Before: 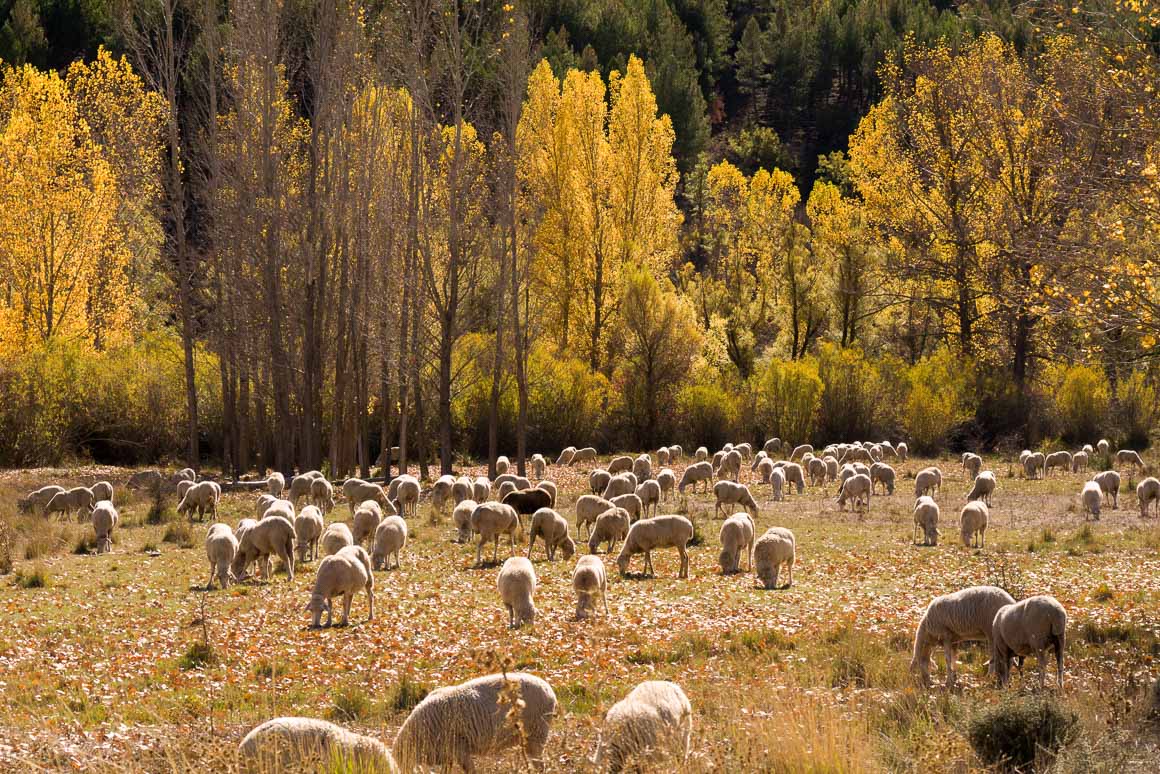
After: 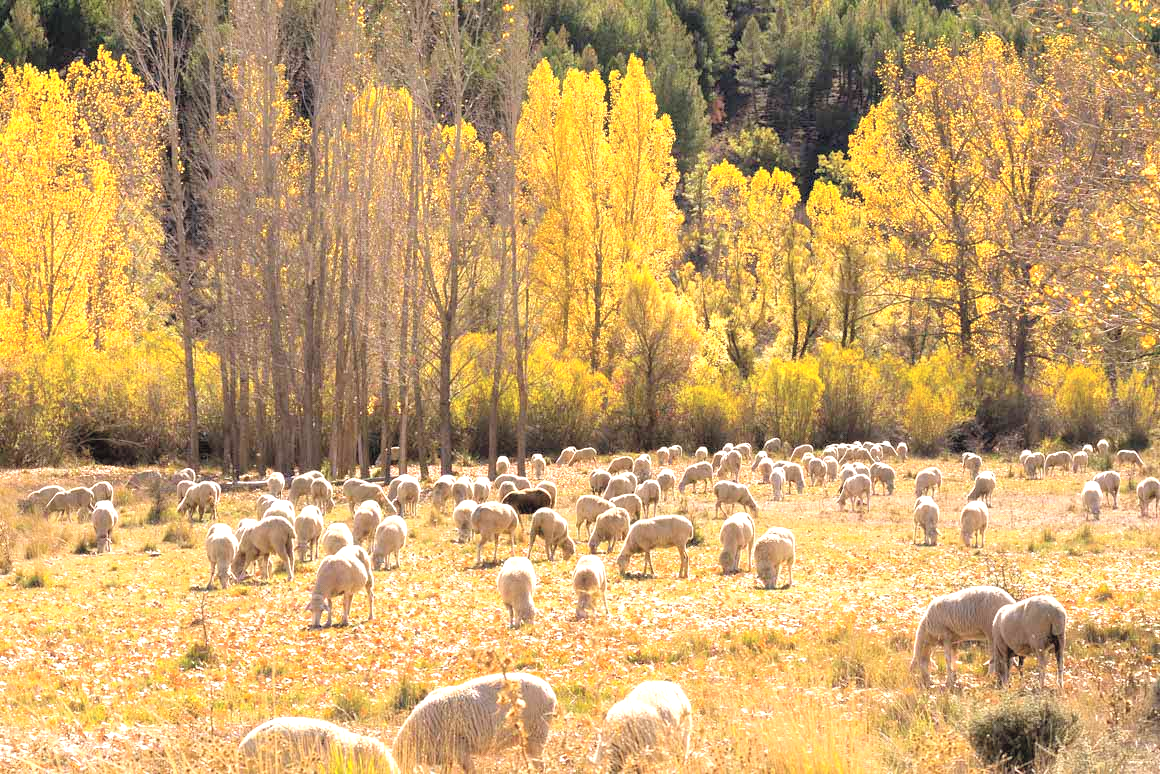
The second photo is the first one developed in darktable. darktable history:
contrast brightness saturation: brightness 0.275
exposure: black level correction 0, exposure 1.001 EV, compensate exposure bias true, compensate highlight preservation false
